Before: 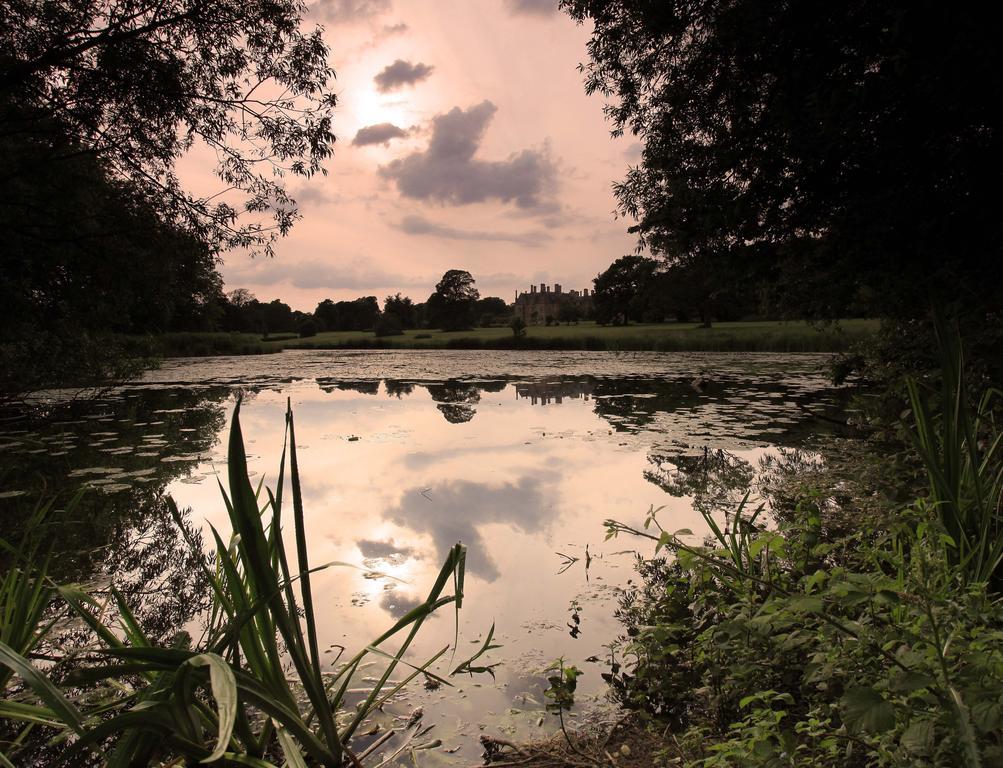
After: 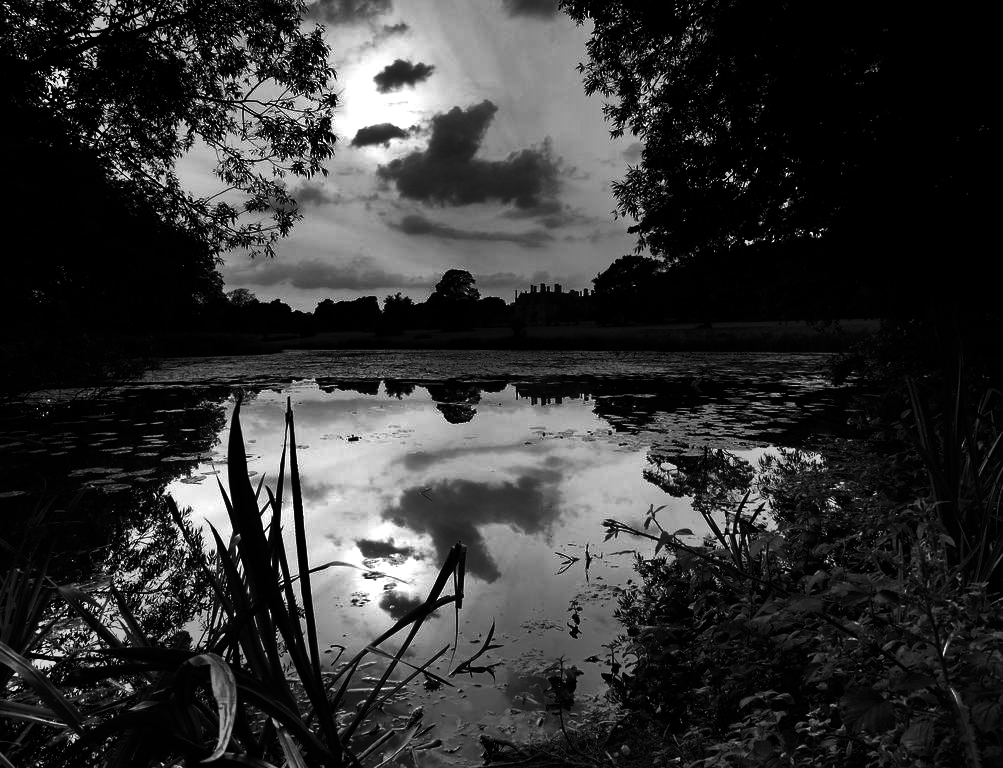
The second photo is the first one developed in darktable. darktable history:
contrast brightness saturation: contrast -0.03, brightness -0.59, saturation -1
shadows and highlights: radius 110.86, shadows 51.09, white point adjustment 9.16, highlights -4.17, highlights color adjustment 32.2%, soften with gaussian
base curve: curves: ch0 [(0, 0) (0.595, 0.418) (1, 1)]
monochrome: on, module defaults
